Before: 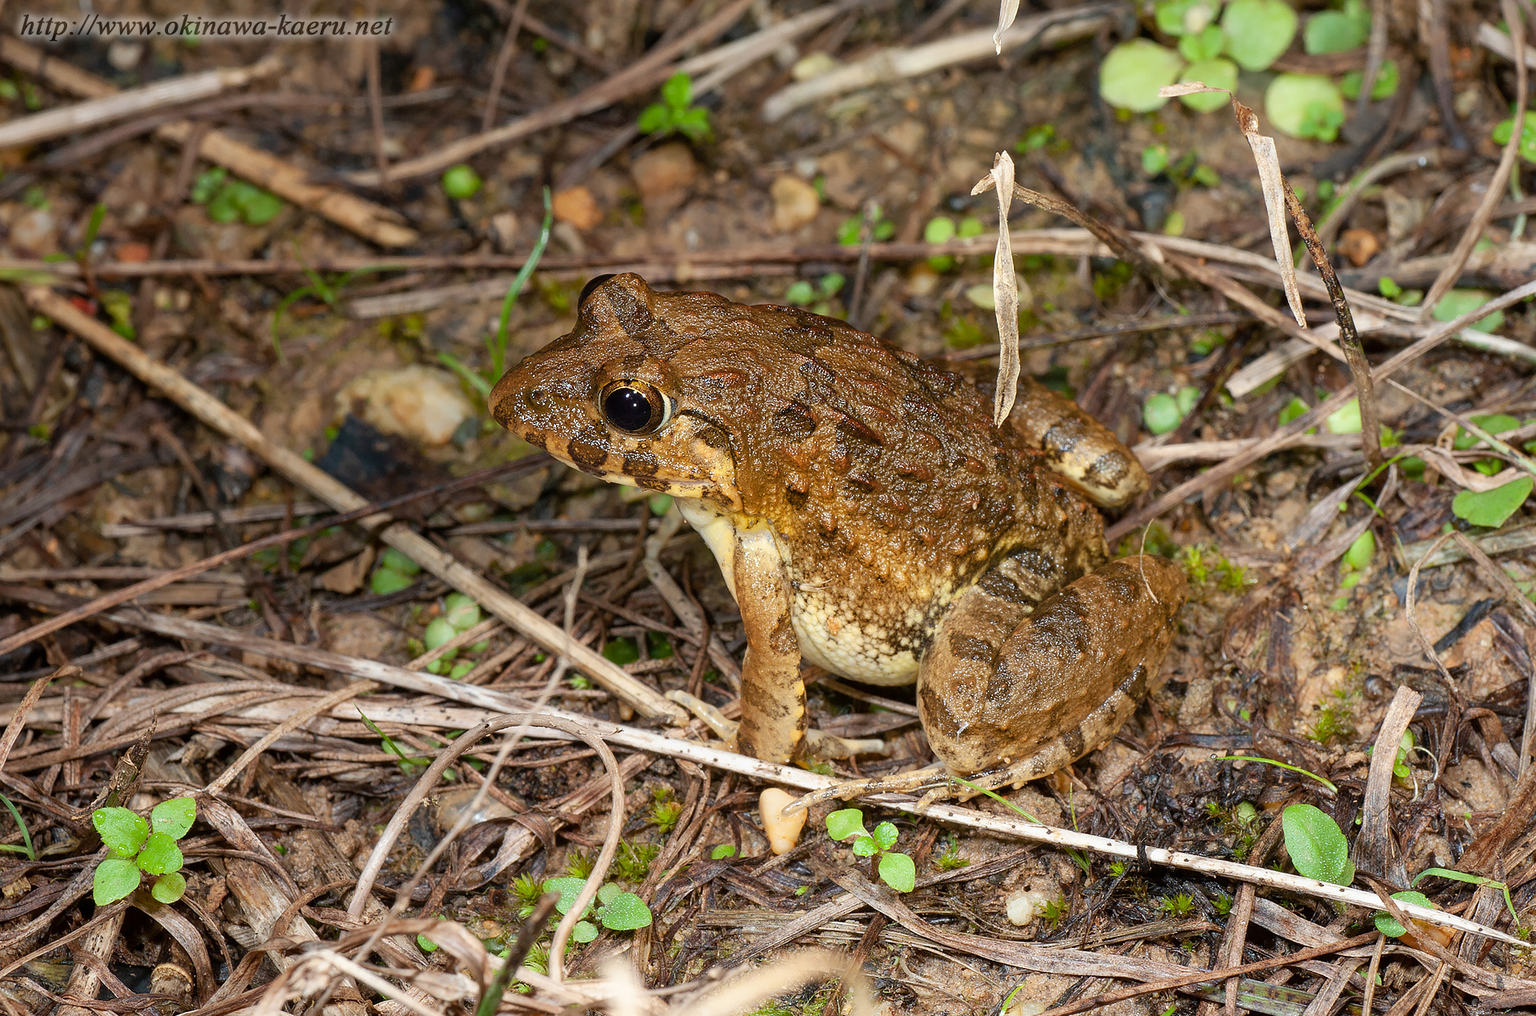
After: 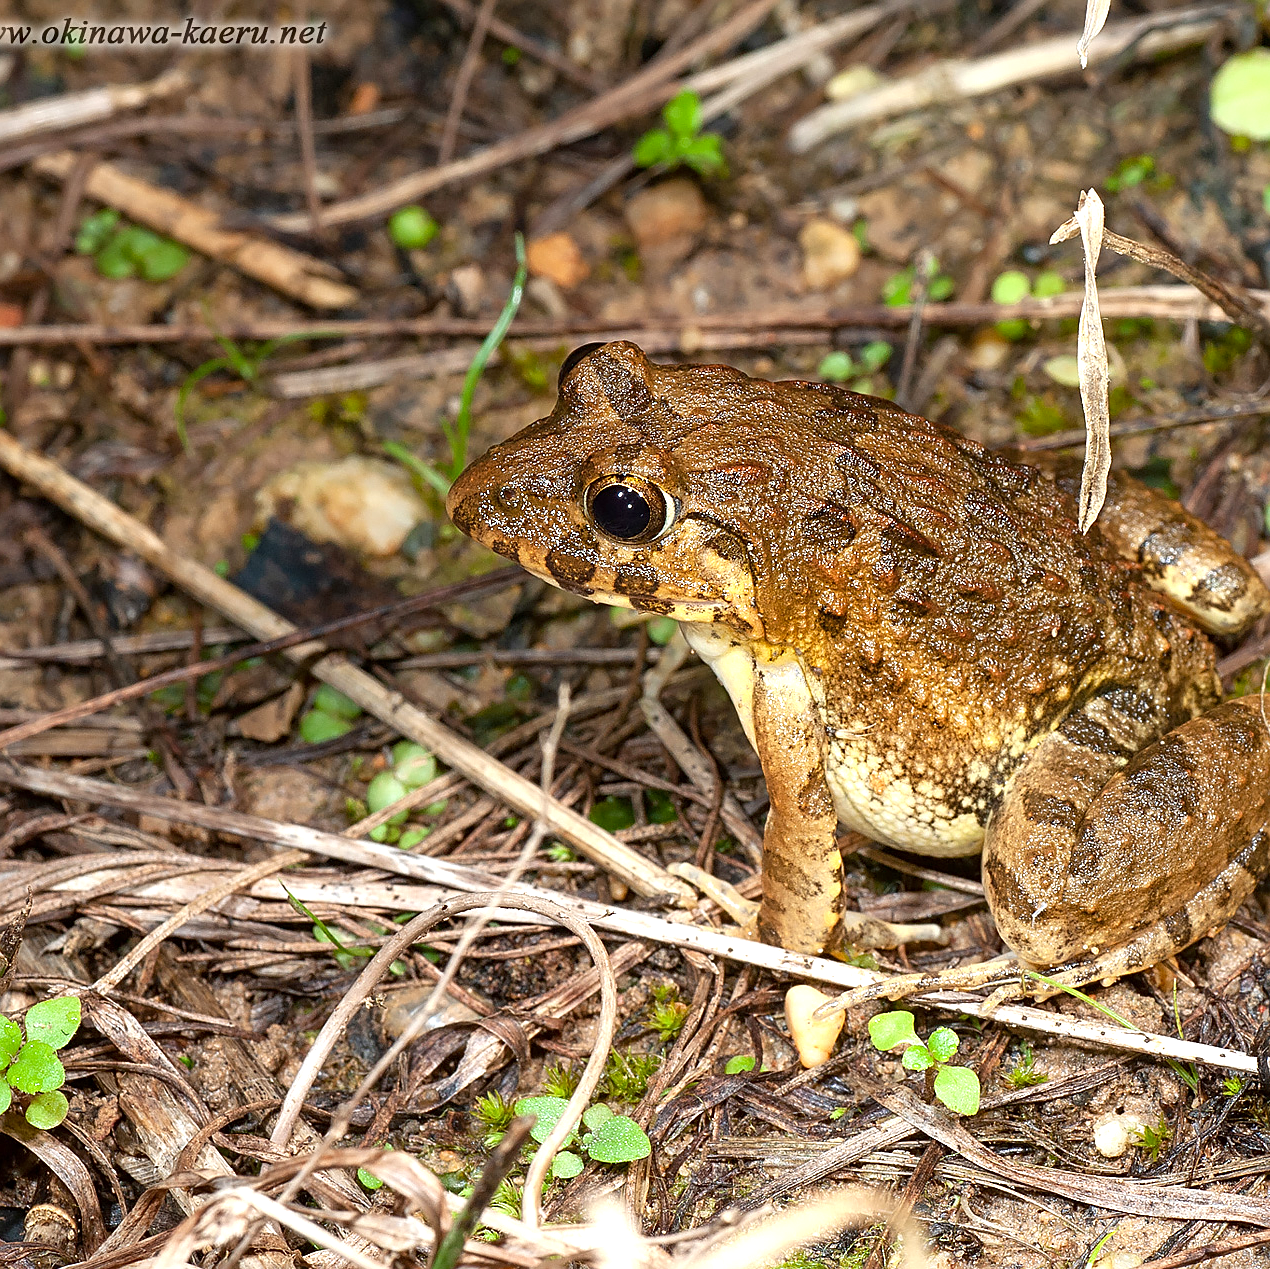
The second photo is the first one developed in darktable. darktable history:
crop and rotate: left 8.554%, right 25.259%
exposure: exposure 0.611 EV, compensate highlight preservation false
sharpen: on, module defaults
contrast brightness saturation: contrast 0.029, brightness -0.034
